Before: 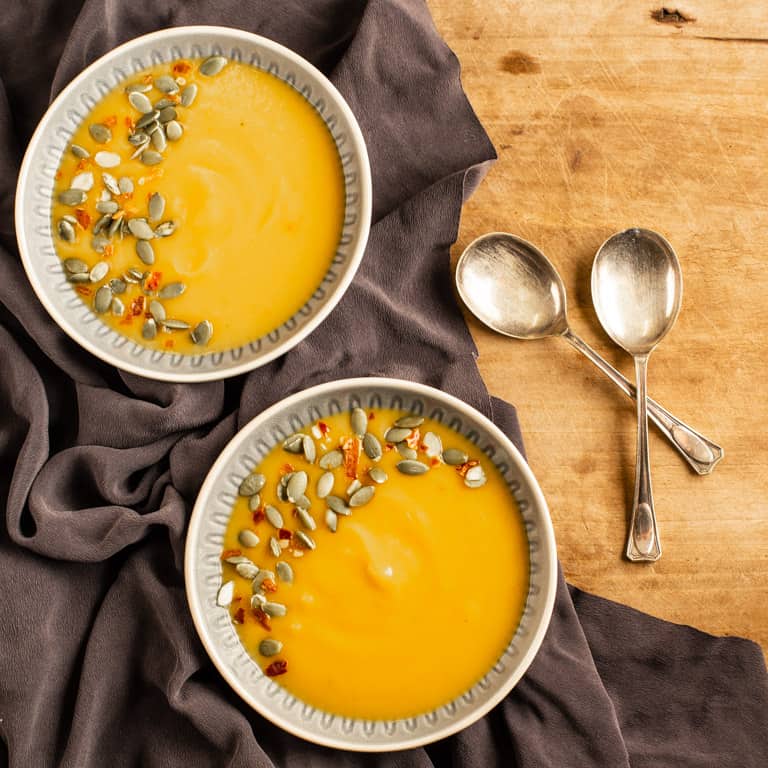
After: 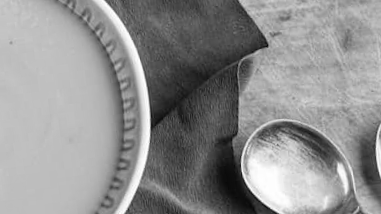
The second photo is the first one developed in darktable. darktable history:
contrast brightness saturation: saturation 0.18
crop: left 28.64%, top 16.832%, right 26.637%, bottom 58.055%
rotate and perspective: rotation -6.83°, automatic cropping off
monochrome: on, module defaults
